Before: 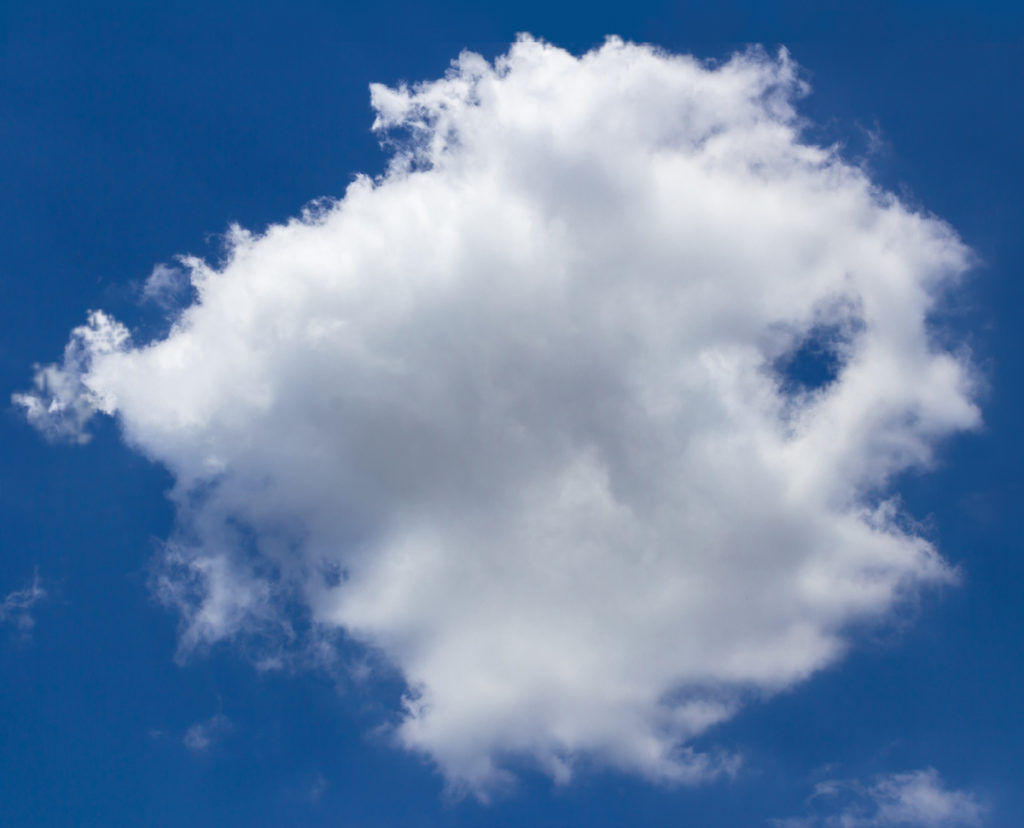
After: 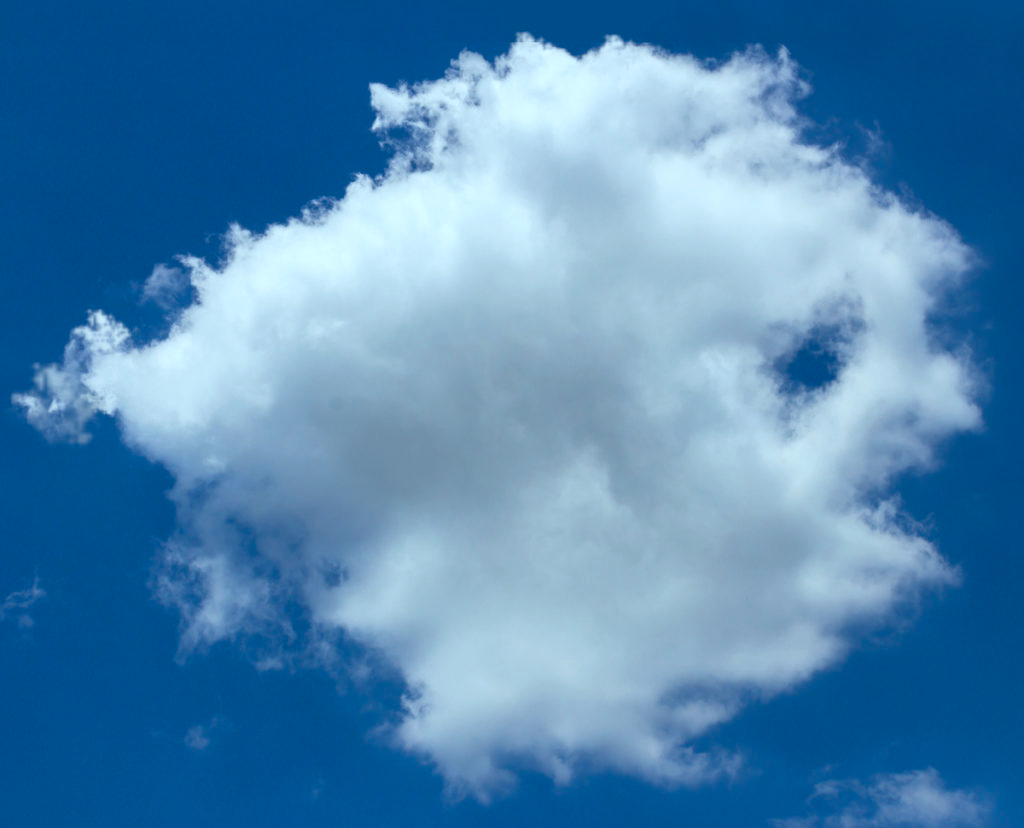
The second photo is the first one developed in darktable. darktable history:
color correction: highlights a* -10.02, highlights b* -10.23
